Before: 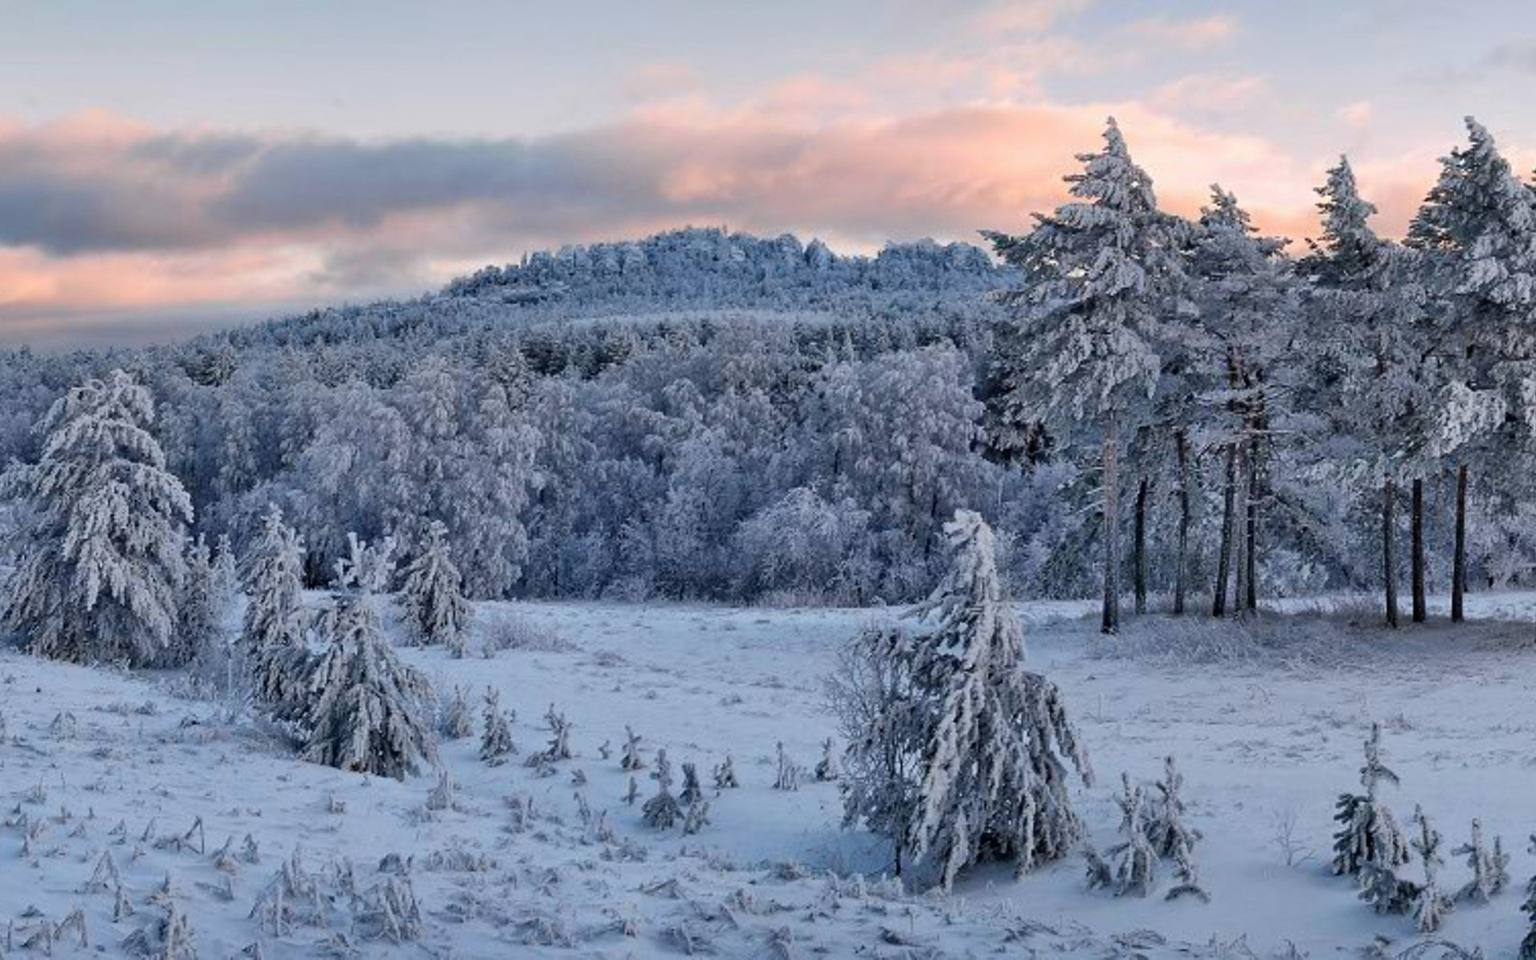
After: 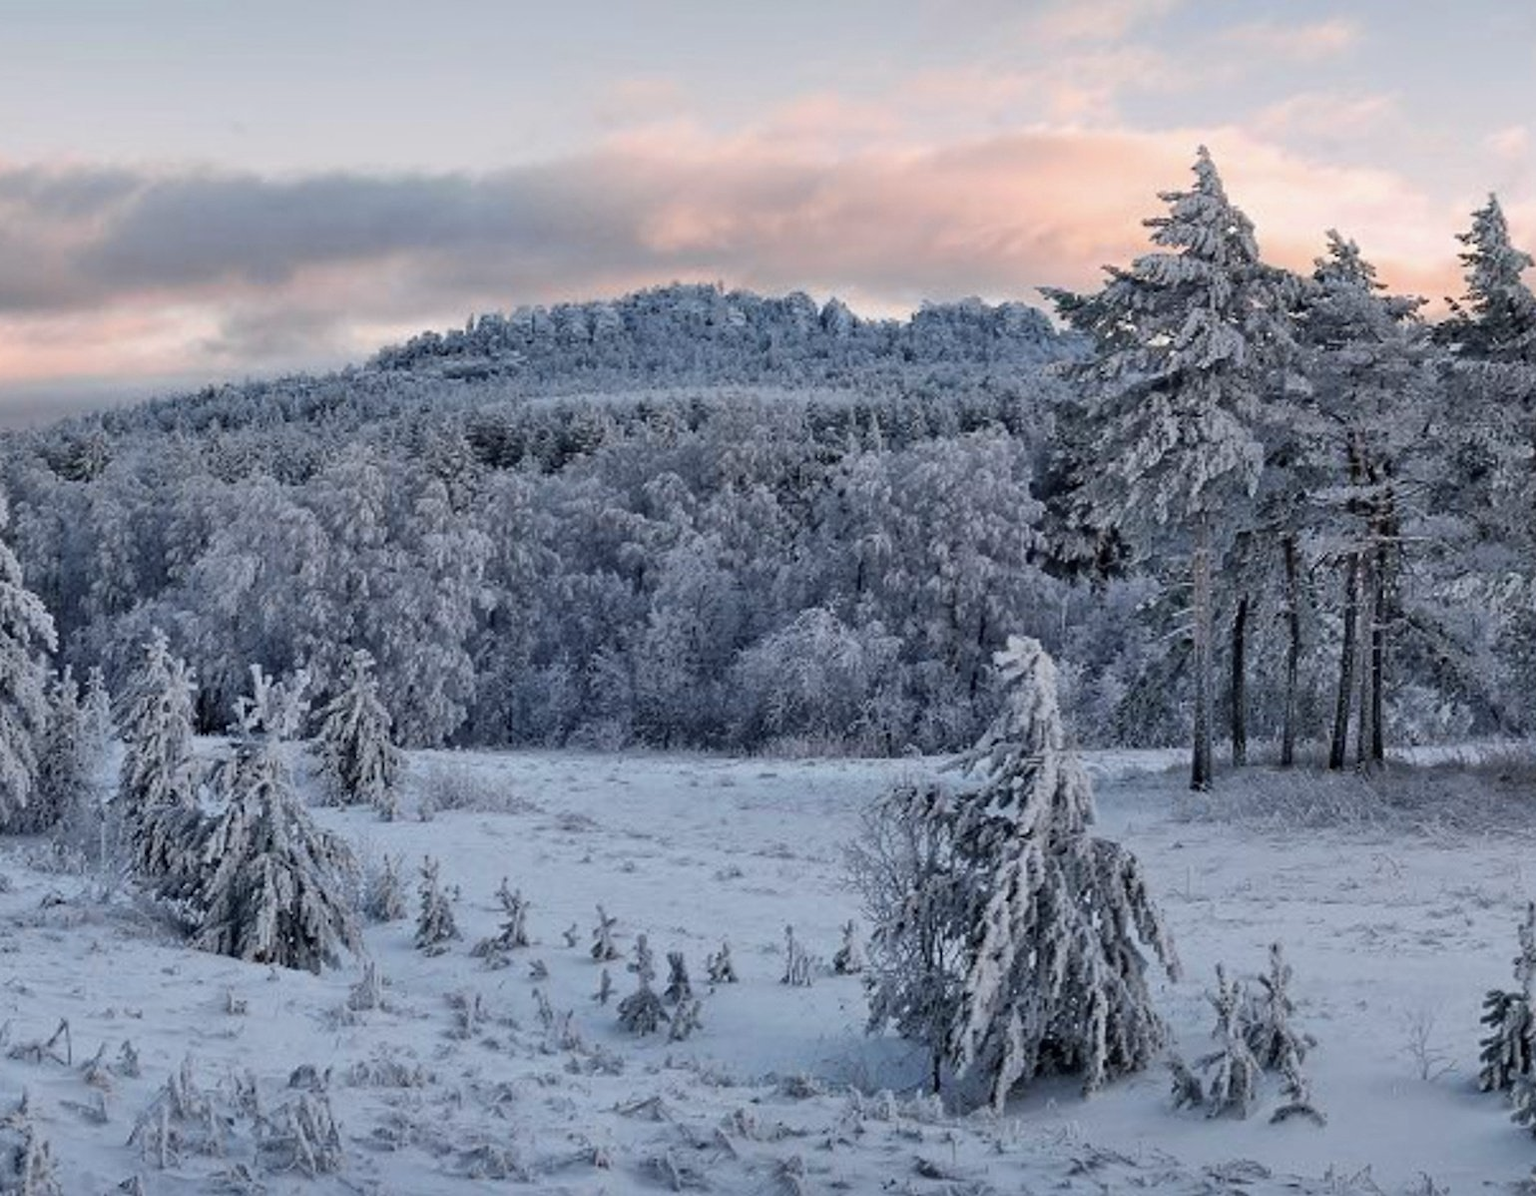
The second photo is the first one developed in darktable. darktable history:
tone equalizer: smoothing diameter 24.89%, edges refinement/feathering 14.46, preserve details guided filter
crop and rotate: left 9.617%, right 10.187%
color correction: highlights b* 0.066, saturation 0.769
